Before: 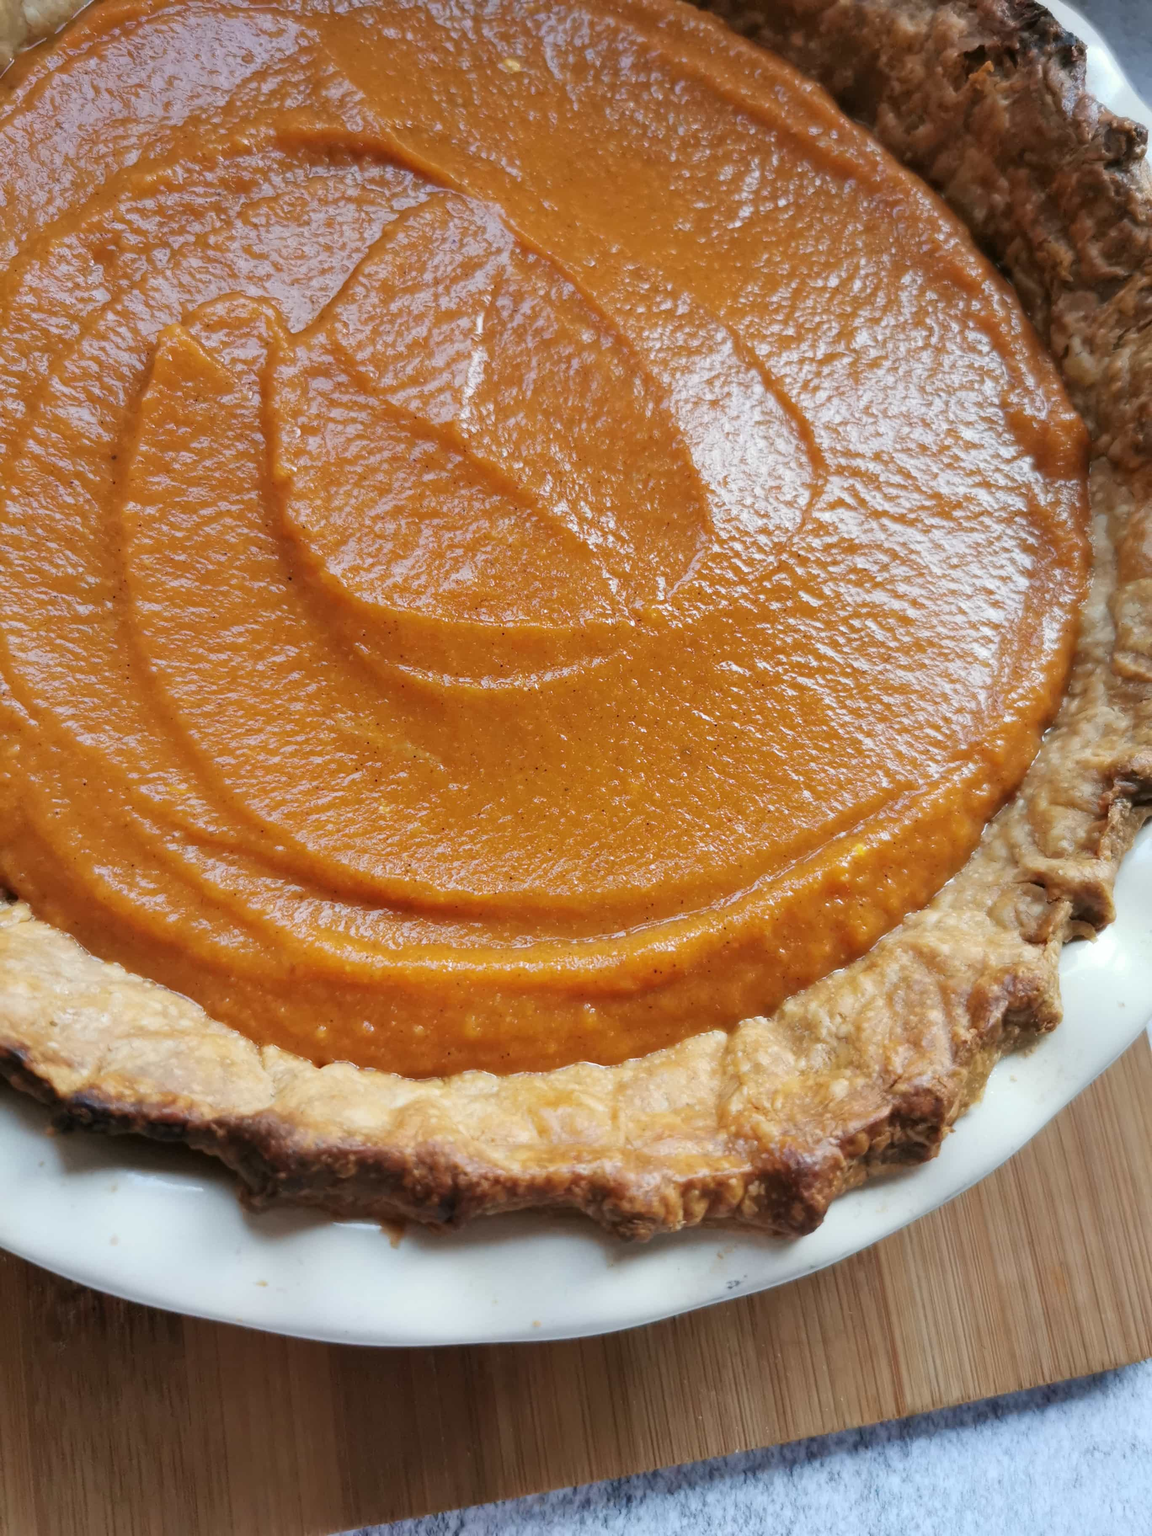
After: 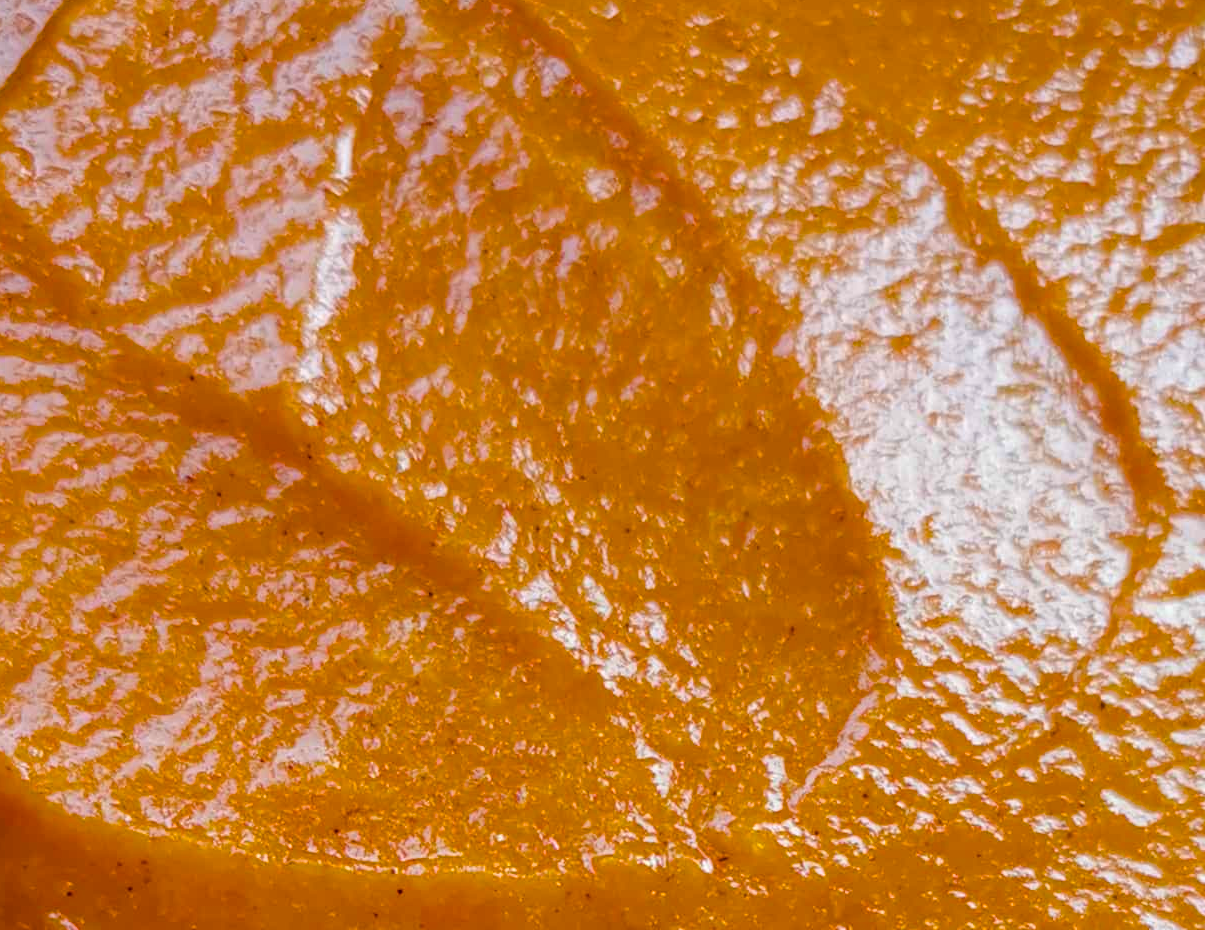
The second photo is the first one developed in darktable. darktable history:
crop: left 29.09%, top 16.846%, right 26.833%, bottom 57.649%
color balance rgb: linear chroma grading › global chroma 9.744%, perceptual saturation grading › global saturation 20%, perceptual saturation grading › highlights -13.912%, perceptual saturation grading › shadows 50.149%, global vibrance 41.861%
